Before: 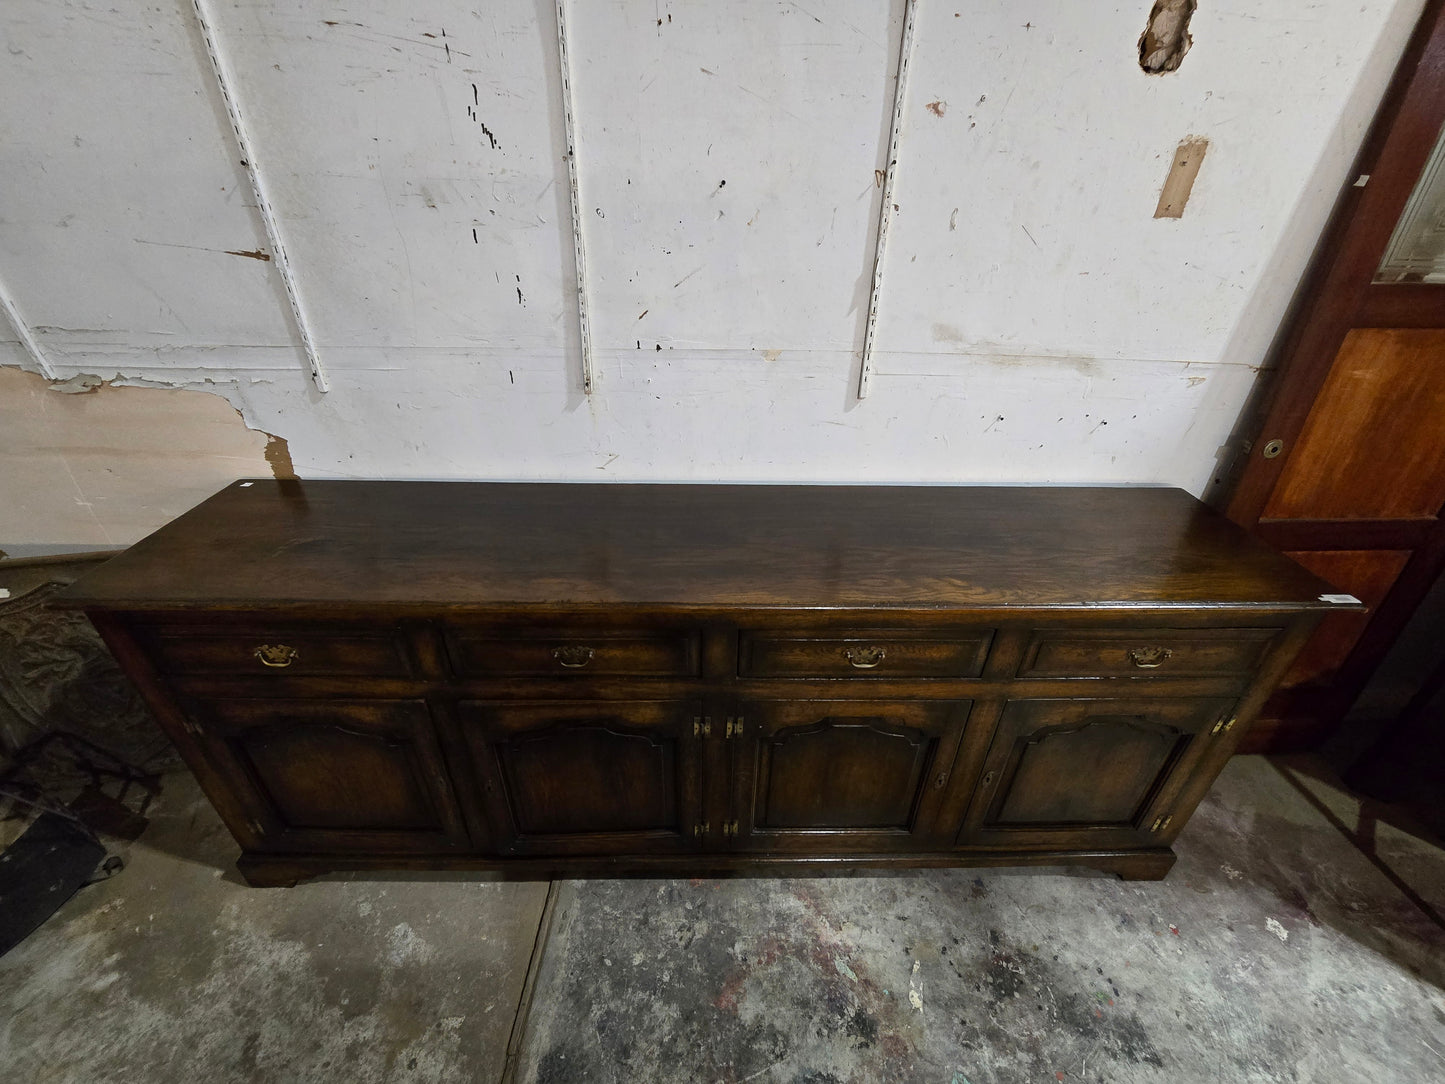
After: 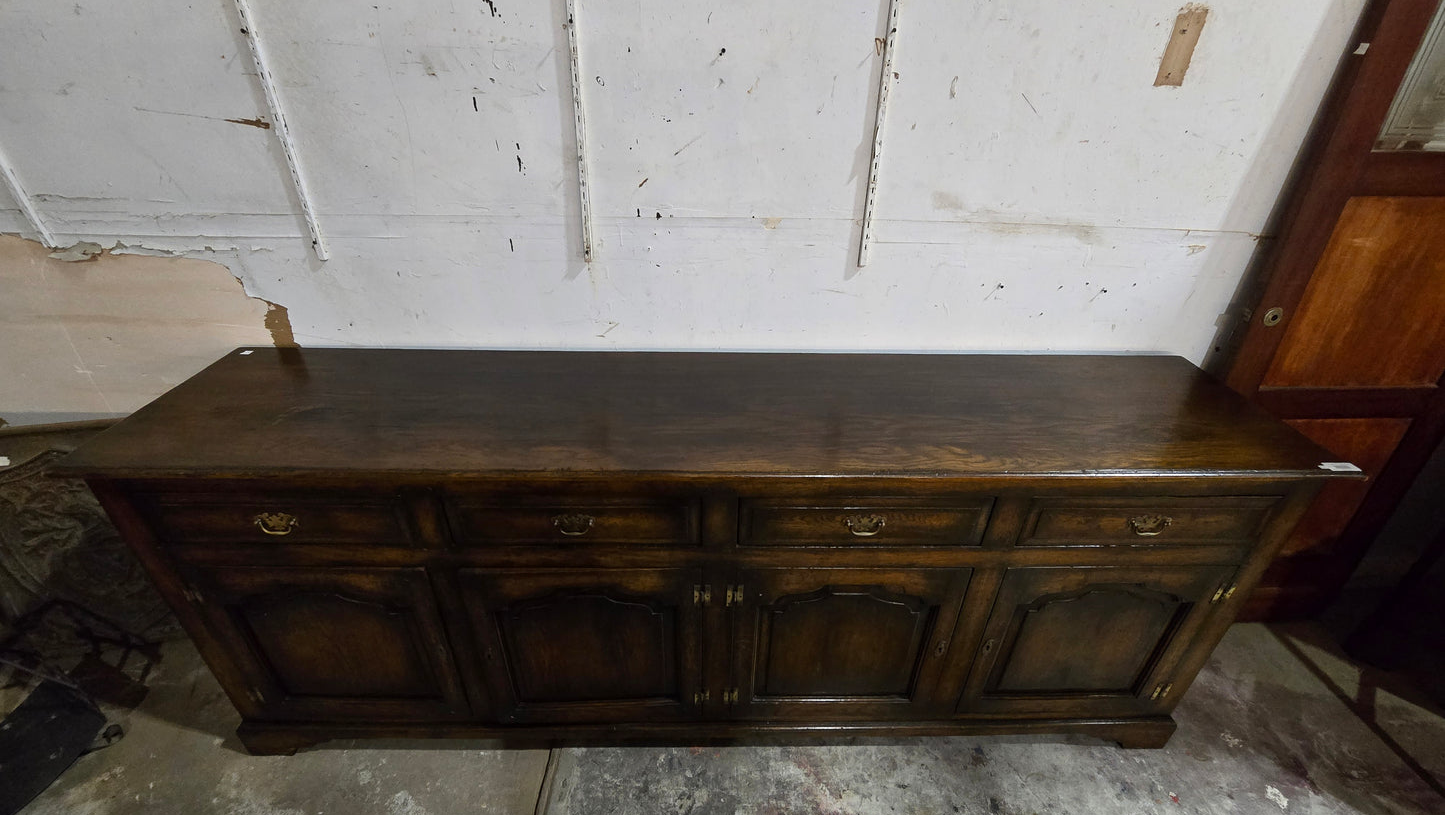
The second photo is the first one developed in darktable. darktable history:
crop and rotate: top 12.221%, bottom 12.552%
